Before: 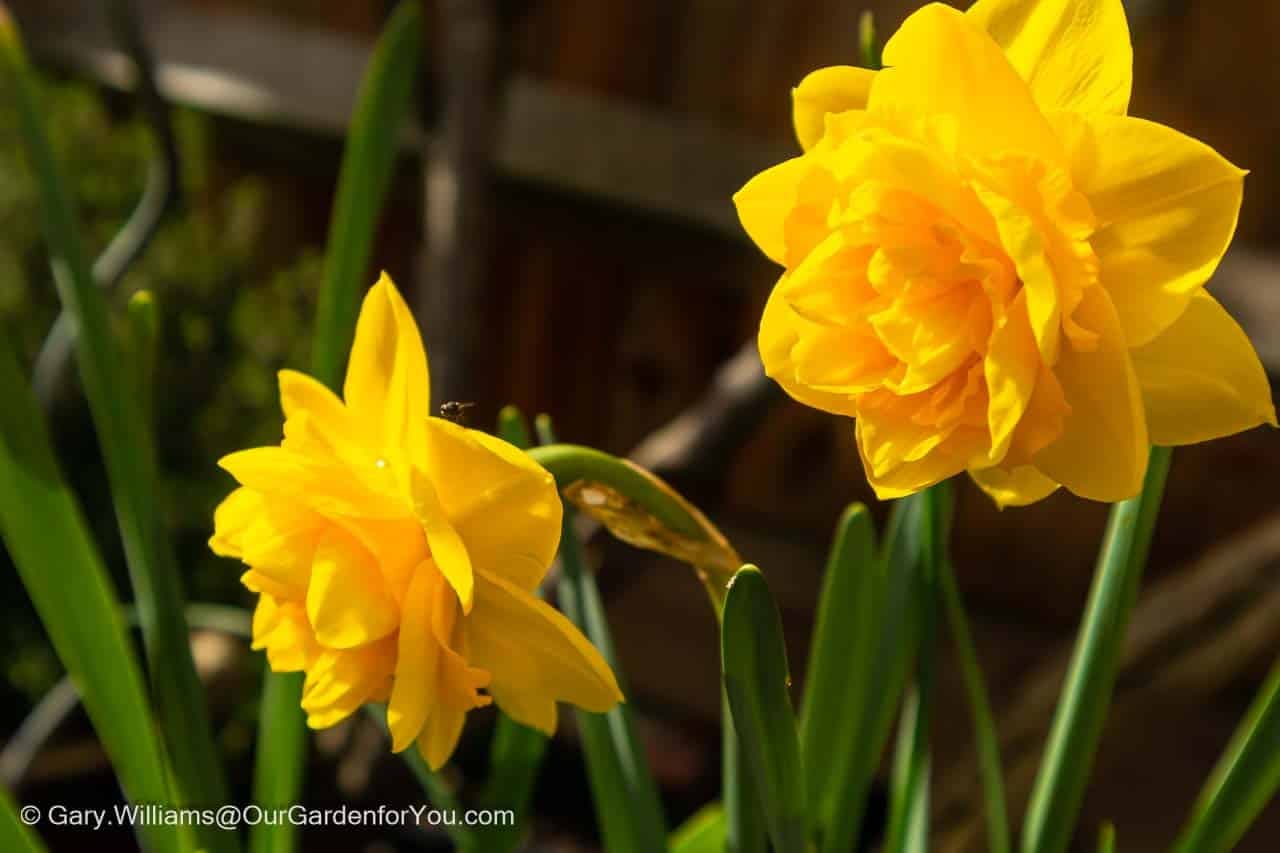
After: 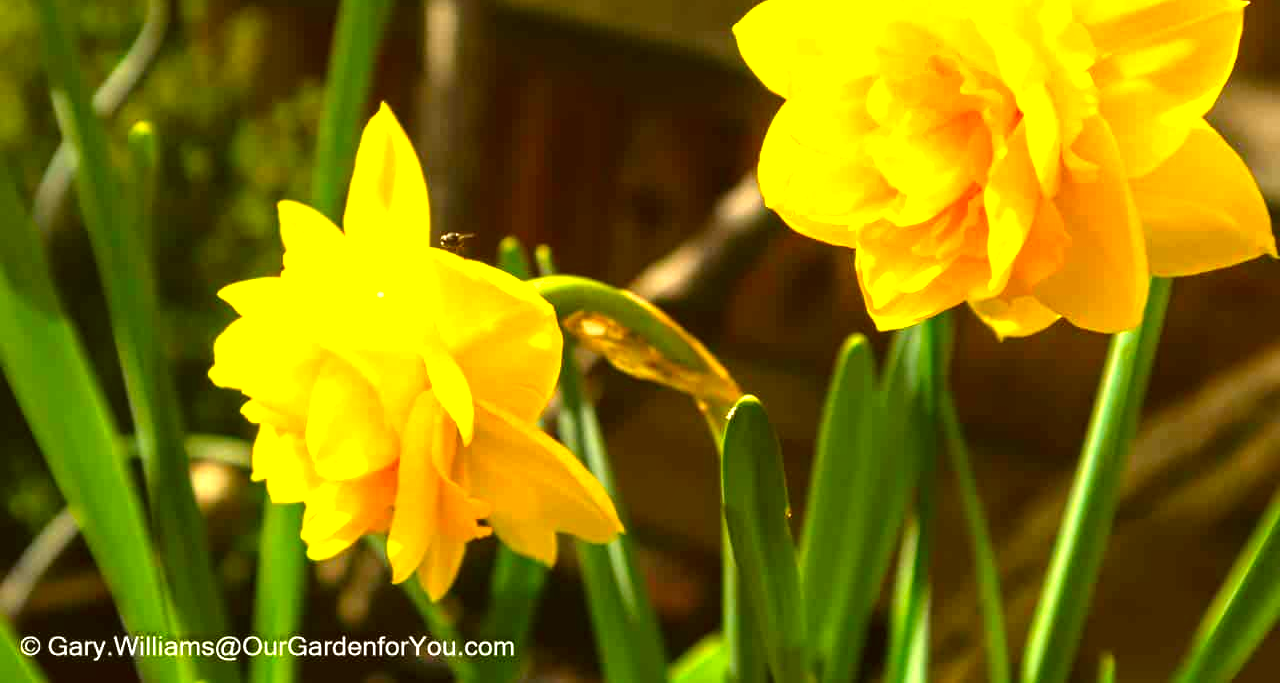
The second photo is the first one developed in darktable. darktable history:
color correction: highlights a* -1.59, highlights b* 10, shadows a* 0.538, shadows b* 18.99
shadows and highlights: radius 124.98, shadows 30.32, highlights -30.82, low approximation 0.01, soften with gaussian
exposure: black level correction -0.002, exposure 1.339 EV, compensate highlight preservation false
contrast brightness saturation: contrast 0.041, saturation 0.162
crop and rotate: top 19.919%
